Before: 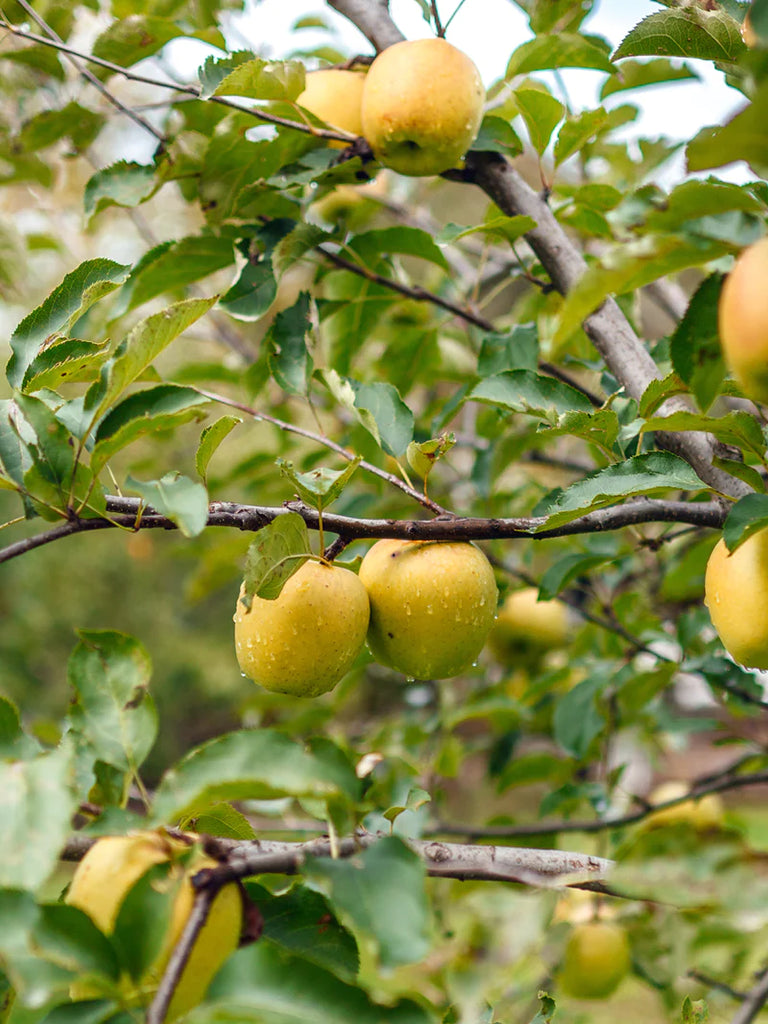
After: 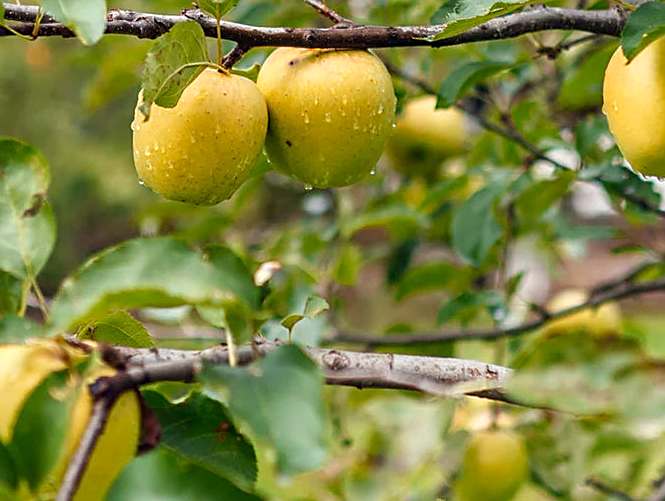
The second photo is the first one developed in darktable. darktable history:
exposure: black level correction 0.001, exposure 0.14 EV, compensate highlight preservation false
sharpen: on, module defaults
crop and rotate: left 13.306%, top 48.129%, bottom 2.928%
